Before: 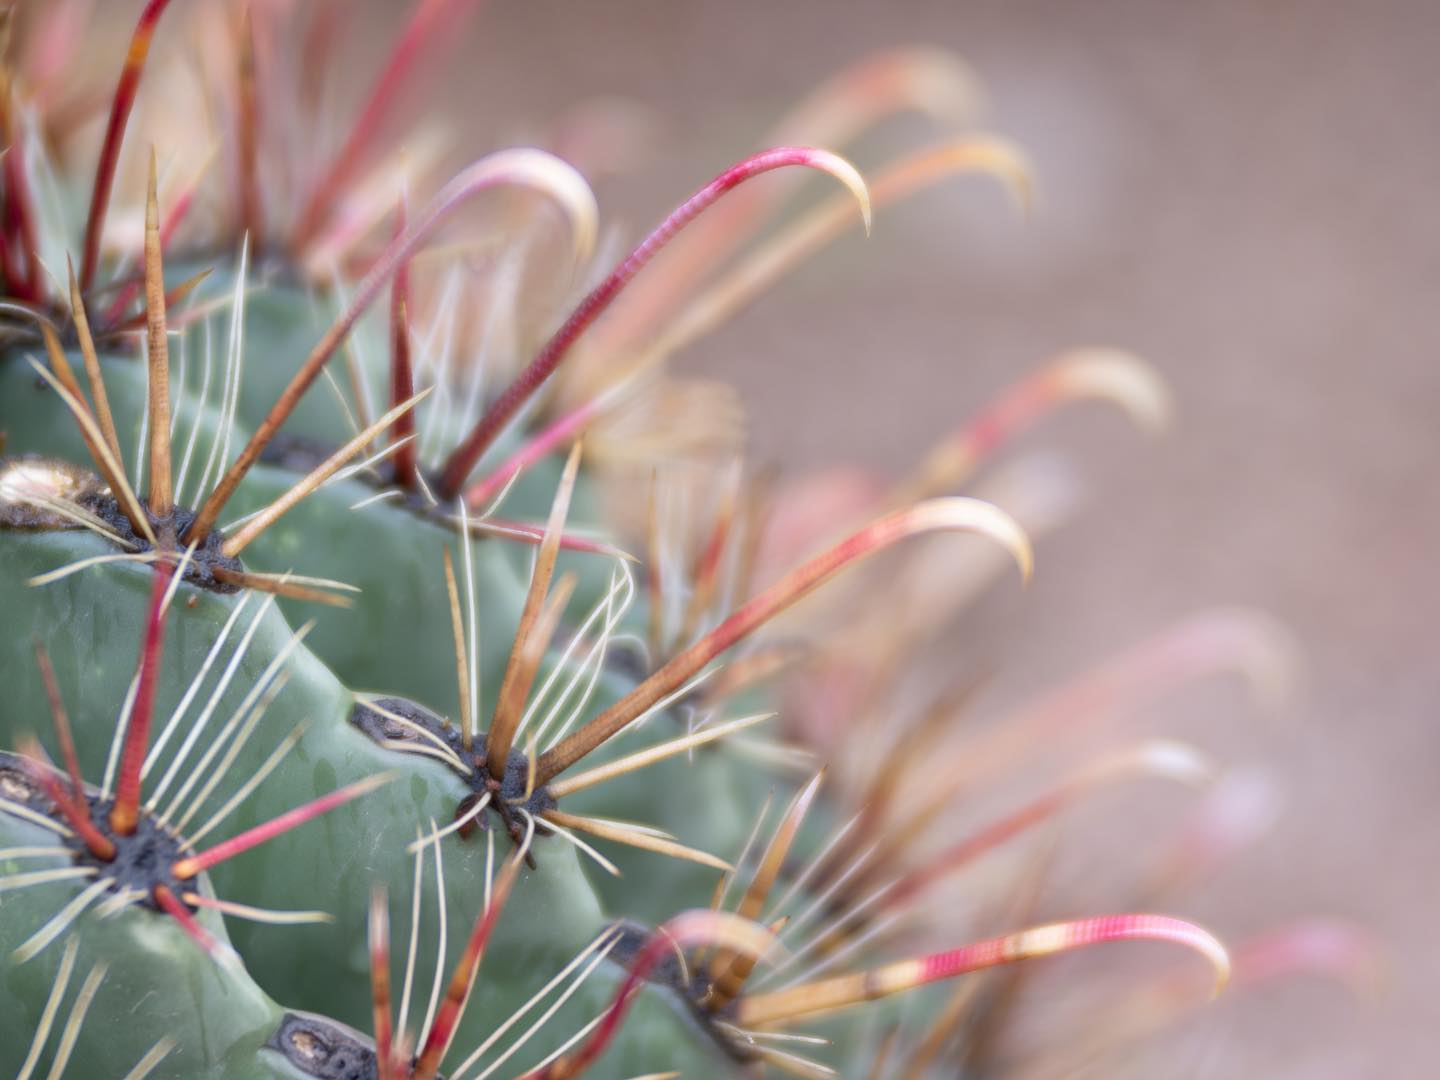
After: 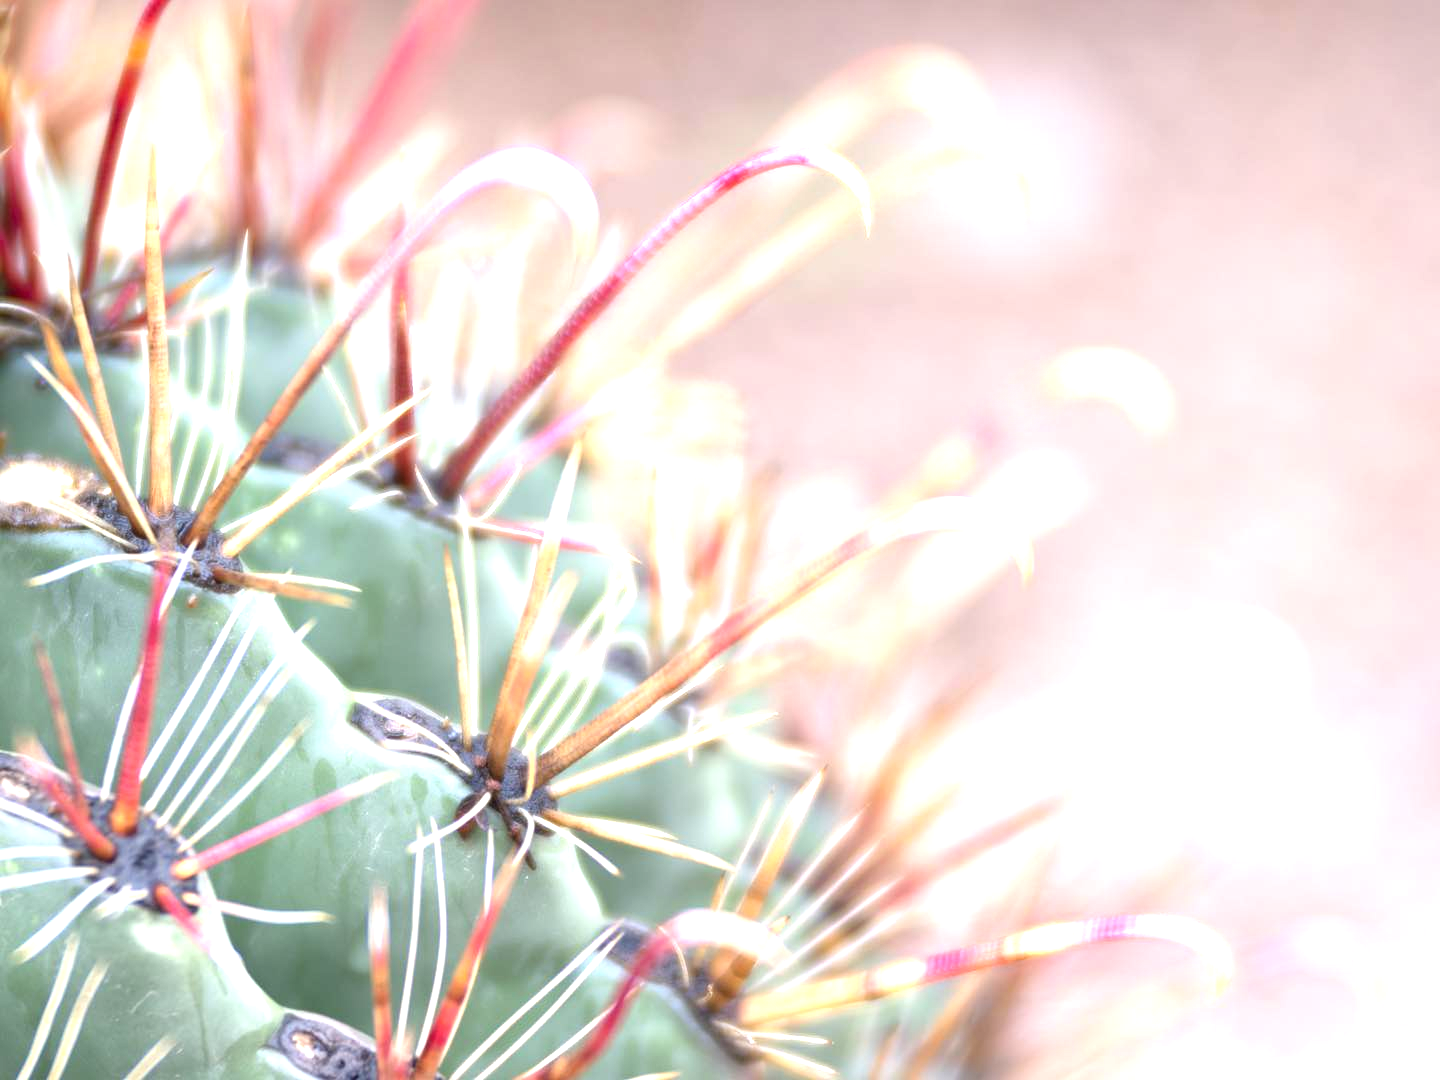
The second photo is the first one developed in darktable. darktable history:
exposure: black level correction 0, exposure 1.392 EV, compensate highlight preservation false
